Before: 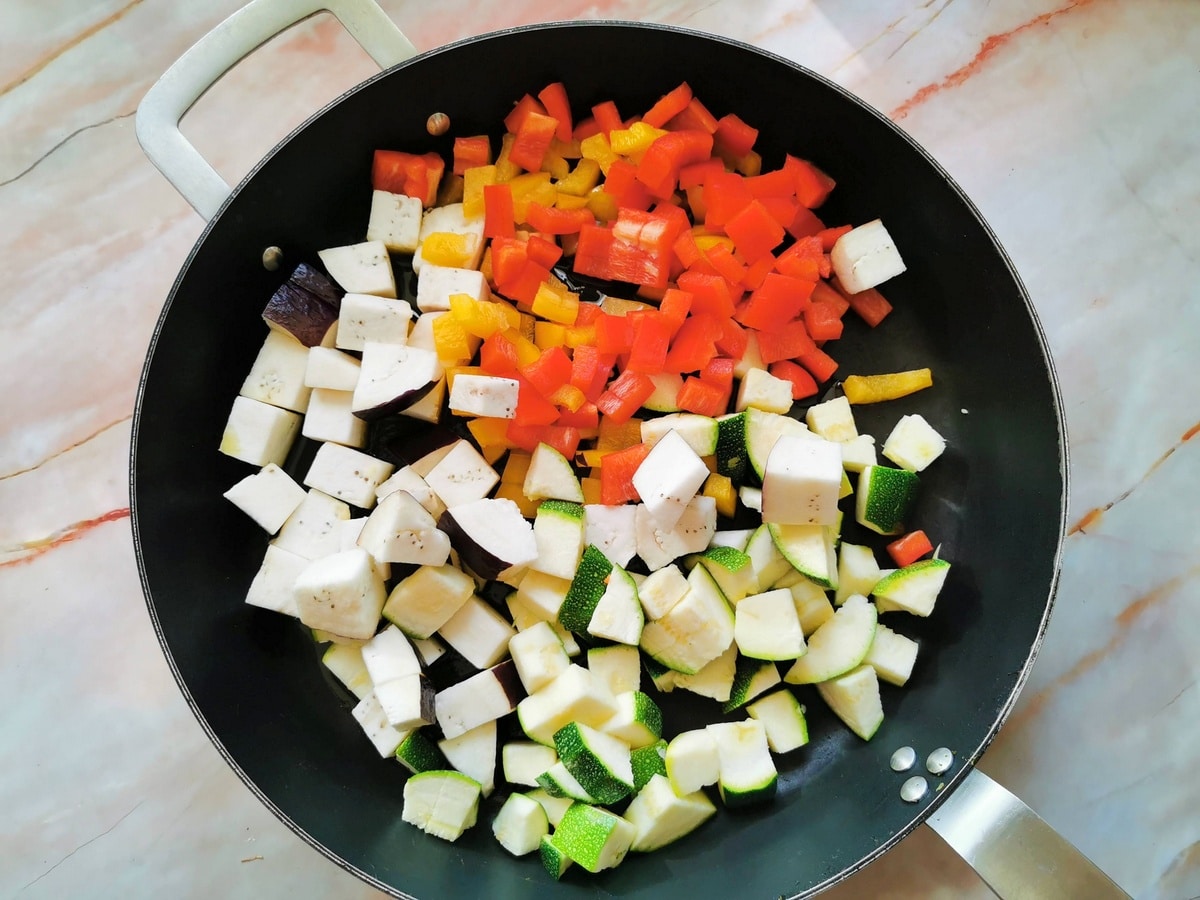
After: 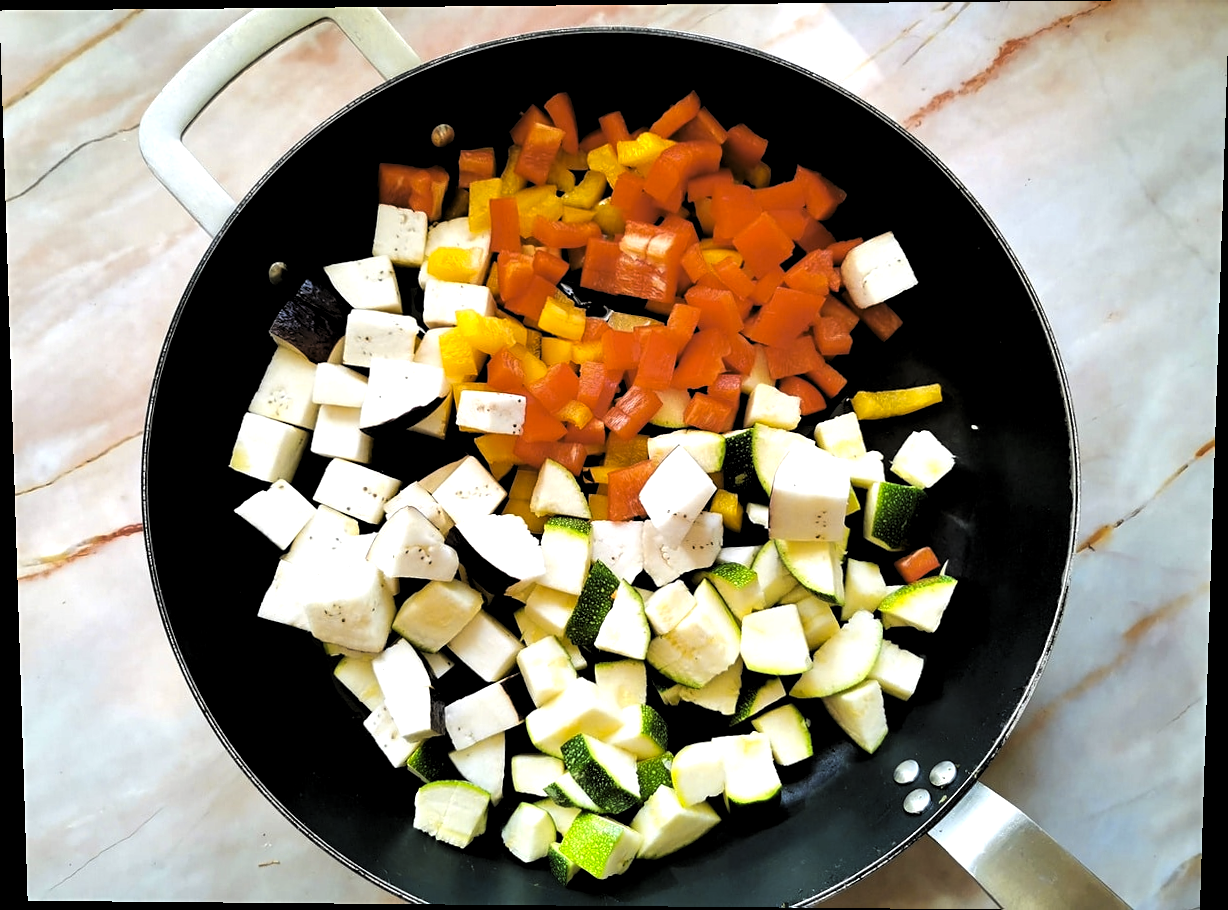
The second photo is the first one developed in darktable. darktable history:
rotate and perspective: lens shift (vertical) 0.048, lens shift (horizontal) -0.024, automatic cropping off
sharpen: amount 0.2
levels: levels [0.129, 0.519, 0.867]
color contrast: green-magenta contrast 0.8, blue-yellow contrast 1.1, unbound 0
